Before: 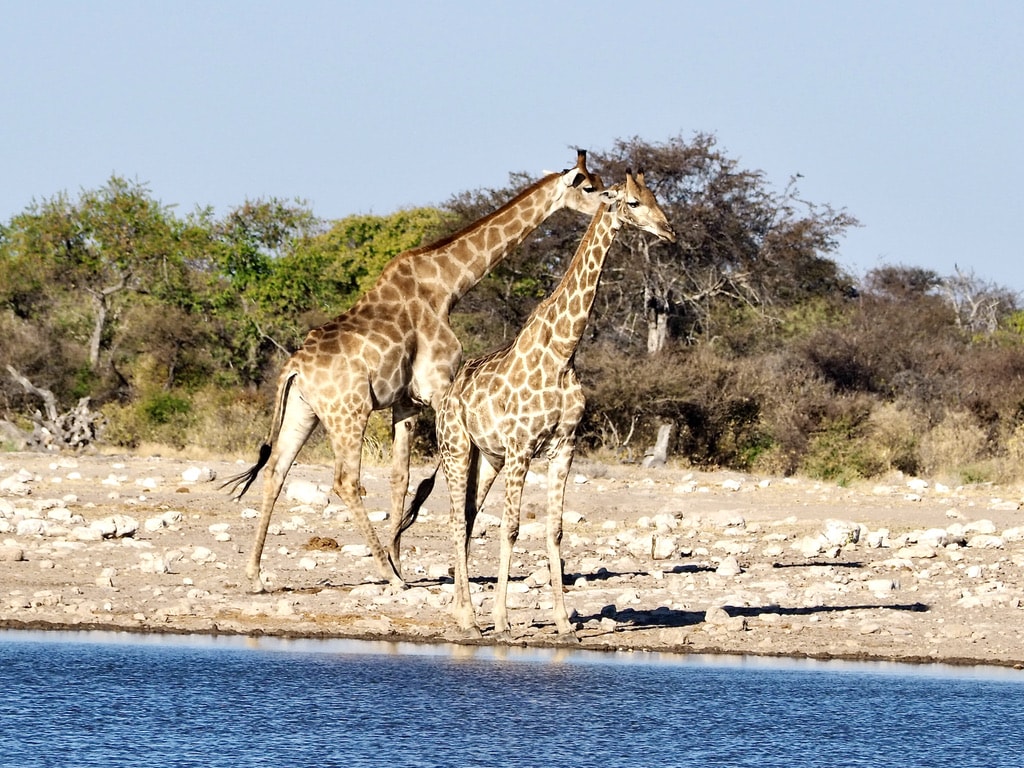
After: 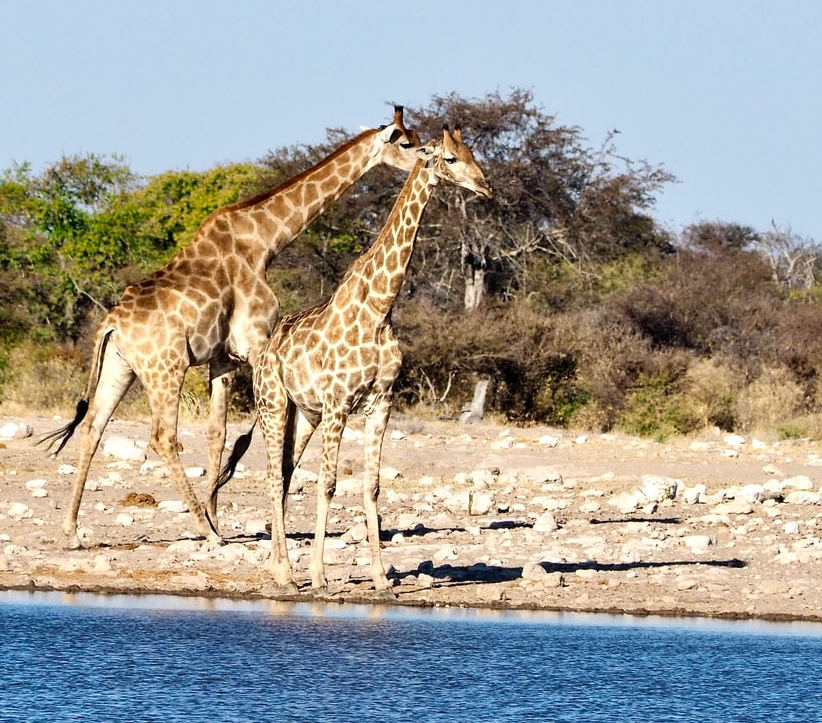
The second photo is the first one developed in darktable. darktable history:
crop and rotate: left 17.965%, top 5.796%, right 1.752%
